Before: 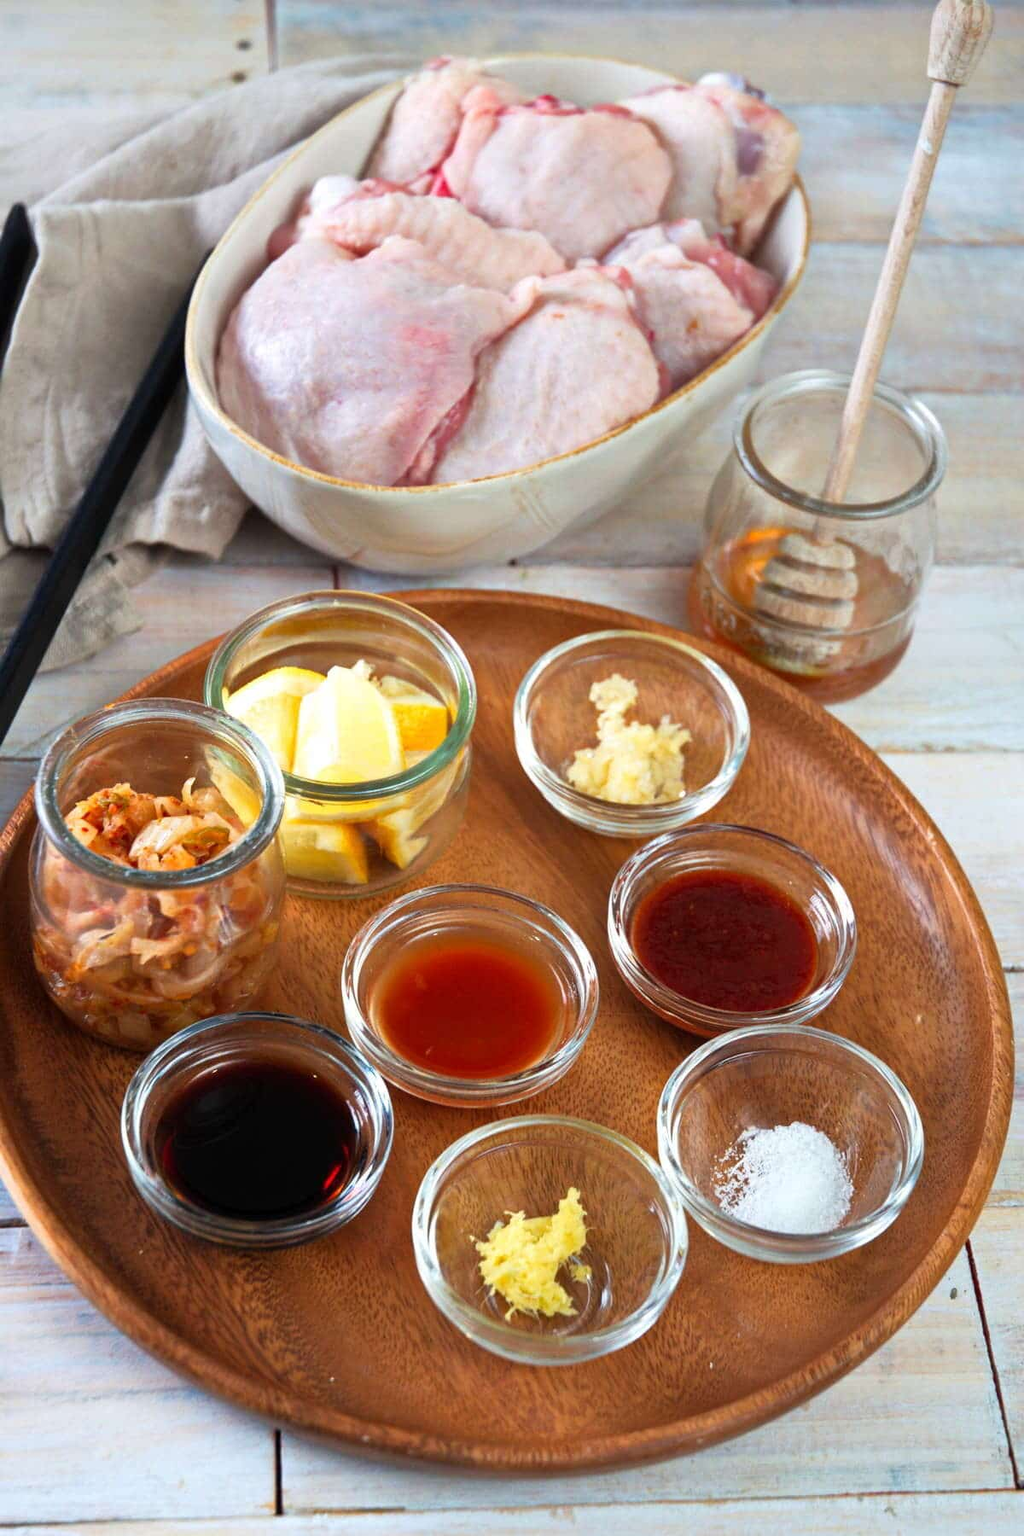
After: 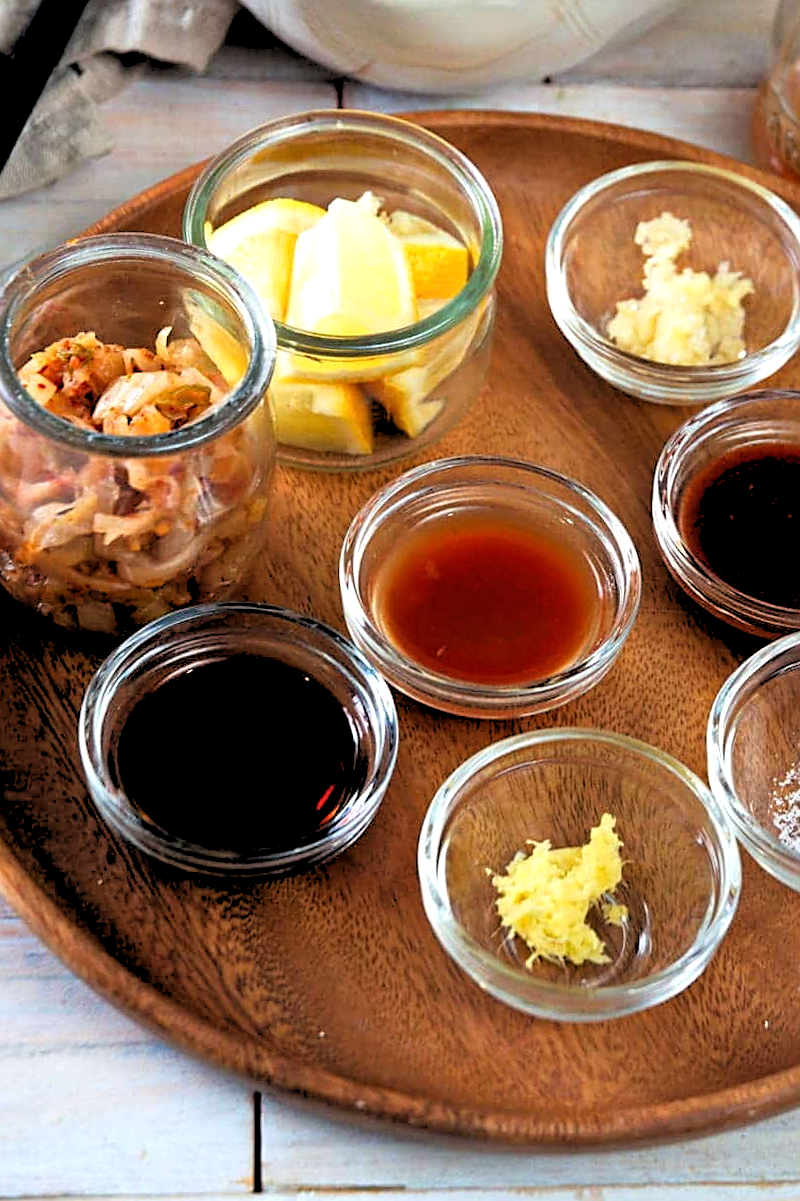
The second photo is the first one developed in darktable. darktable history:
crop and rotate: angle -0.82°, left 3.85%, top 31.828%, right 27.992%
sharpen: on, module defaults
rgb levels: levels [[0.029, 0.461, 0.922], [0, 0.5, 1], [0, 0.5, 1]]
